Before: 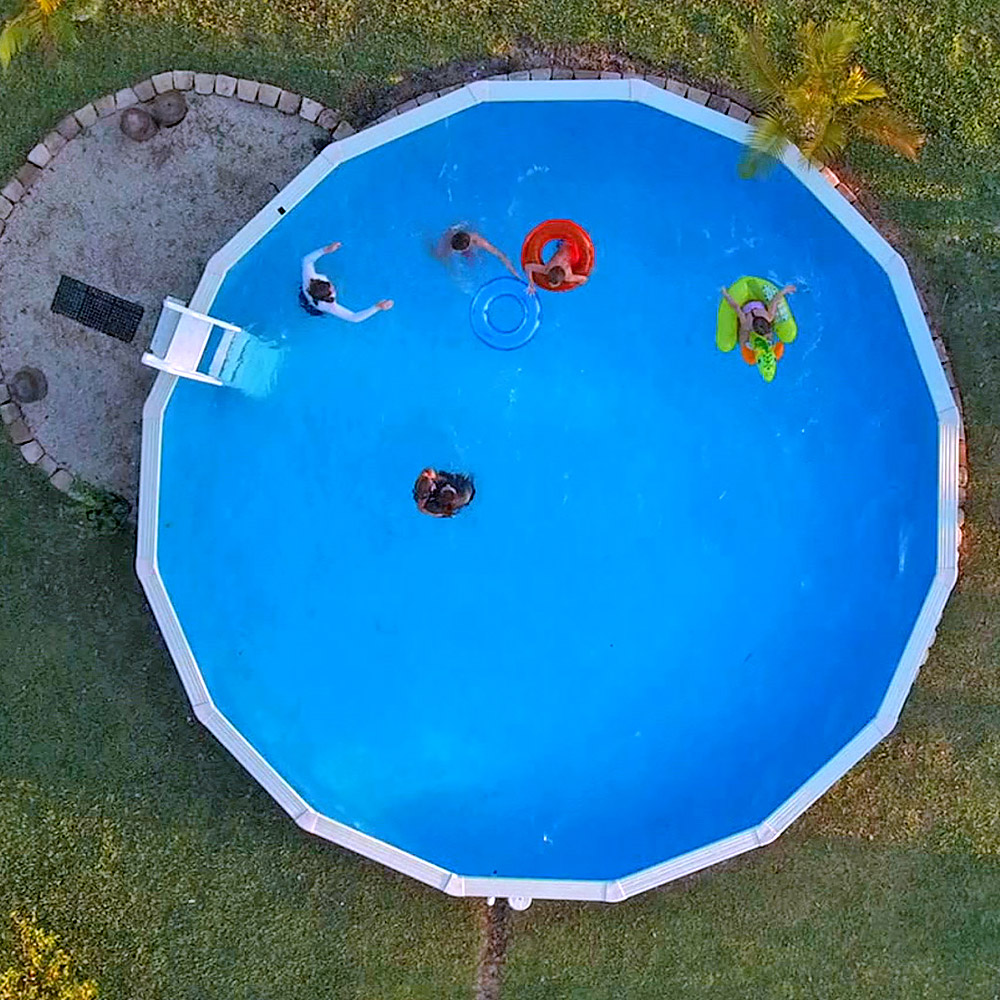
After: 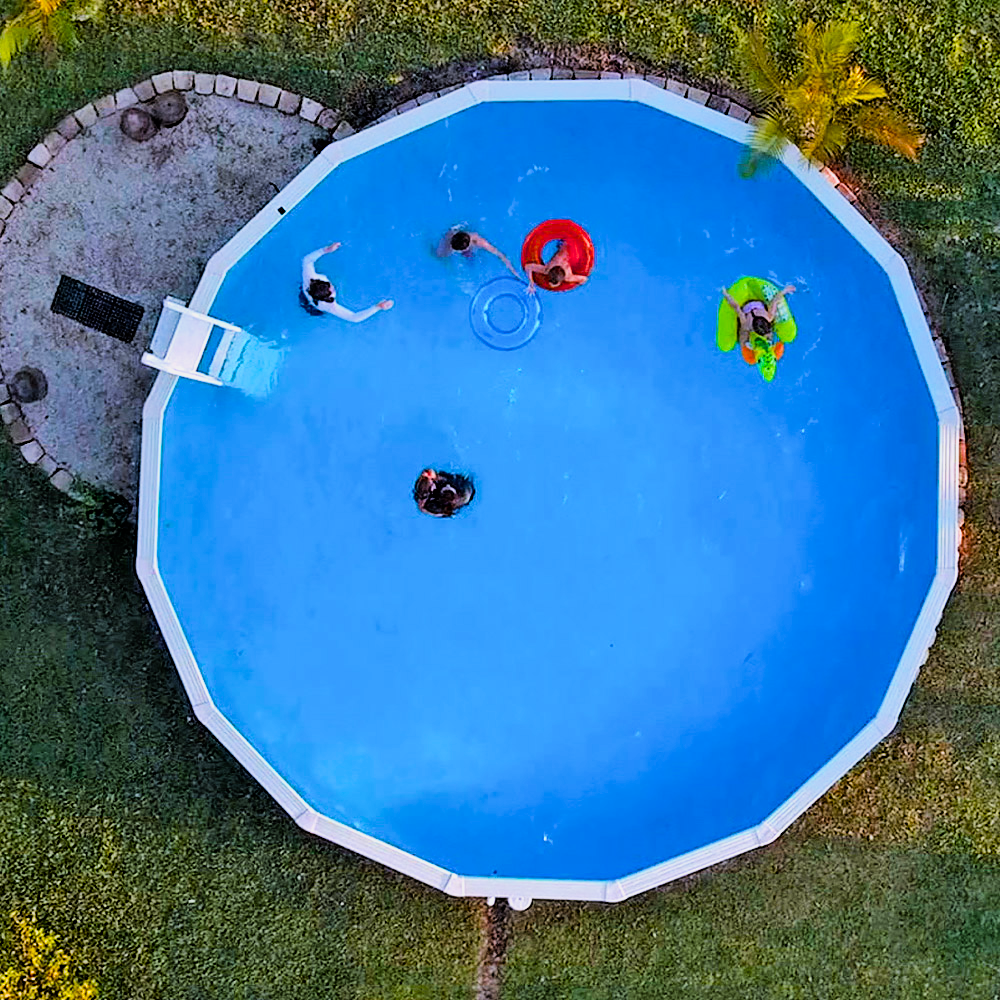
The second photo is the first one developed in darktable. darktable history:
color balance: lift [1, 1.001, 0.999, 1.001], gamma [1, 1.004, 1.007, 0.993], gain [1, 0.991, 0.987, 1.013], contrast 10%, output saturation 120%
exposure: exposure 0.15 EV, compensate highlight preservation false
filmic rgb: black relative exposure -5 EV, hardness 2.88, contrast 1.3, highlights saturation mix -30%
